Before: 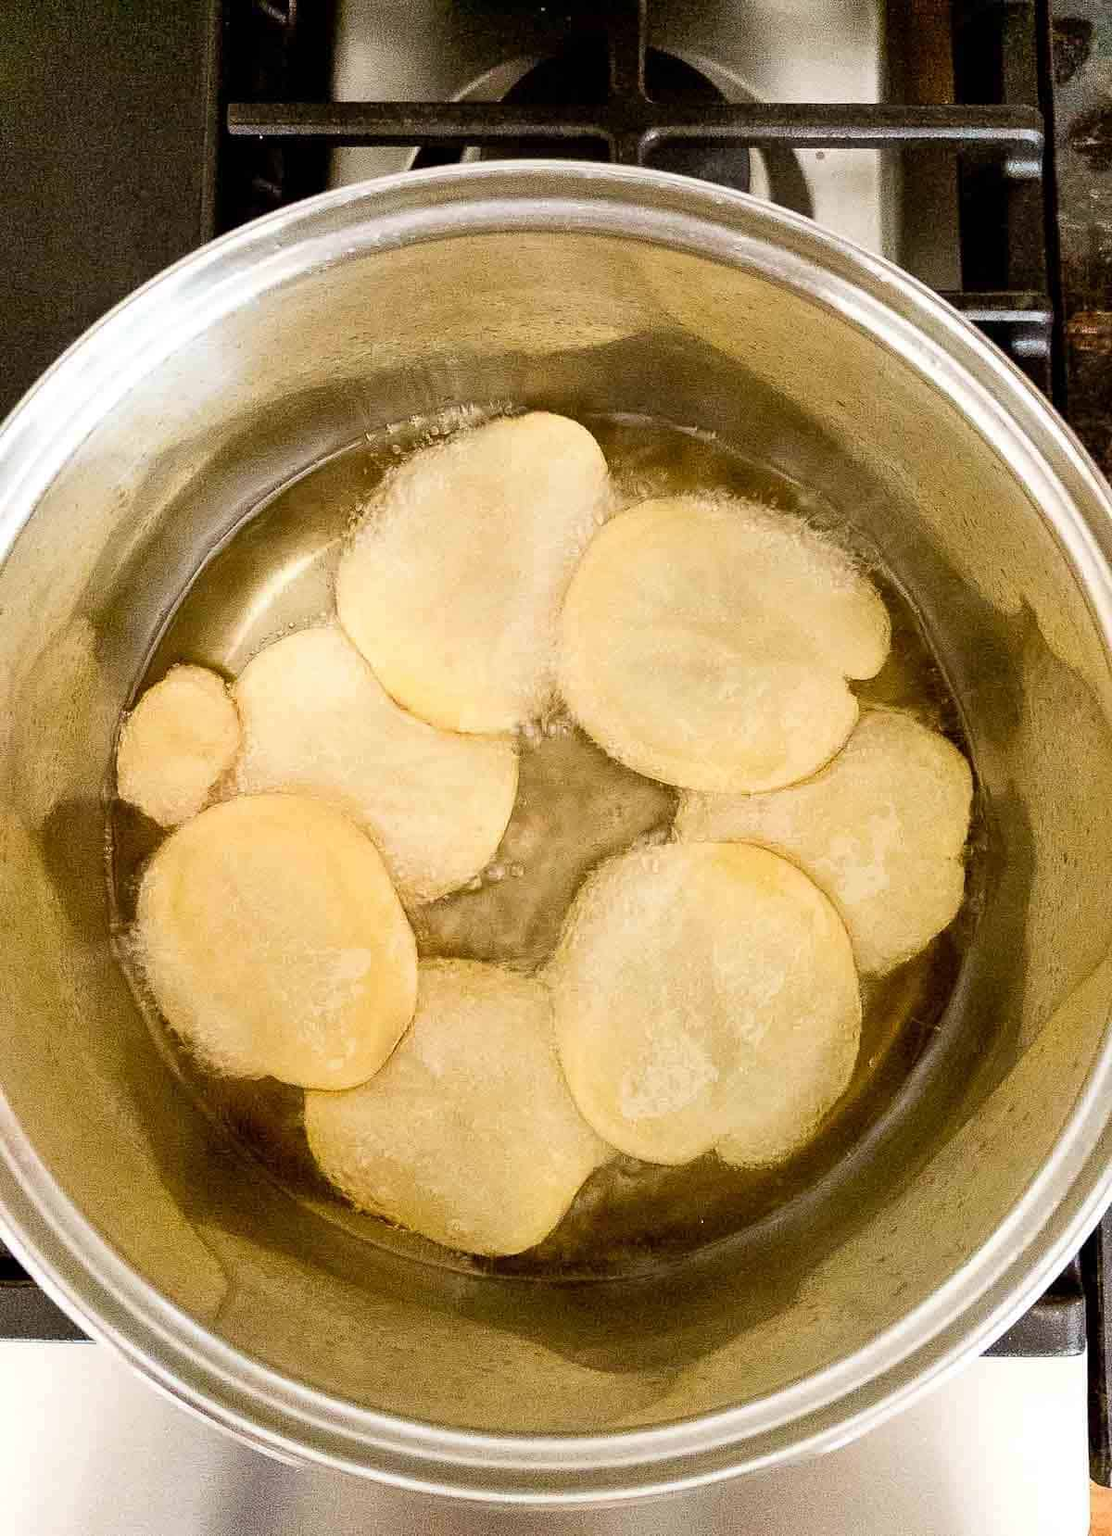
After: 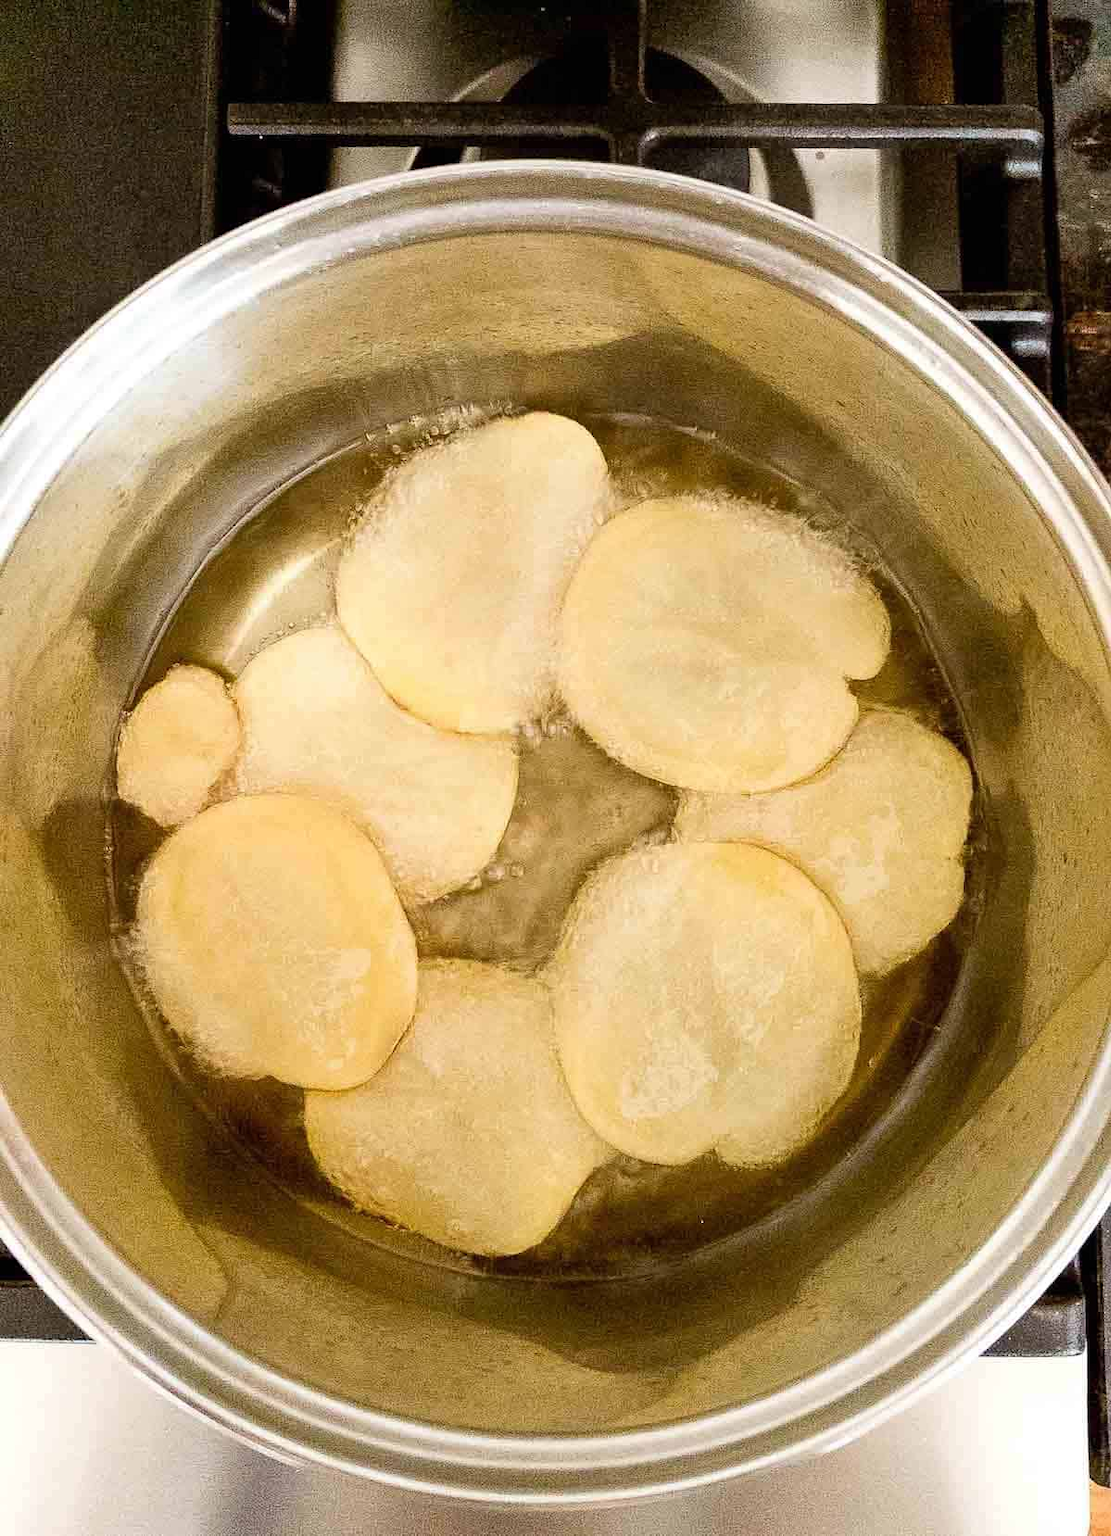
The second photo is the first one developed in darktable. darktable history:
exposure: black level correction 0, compensate exposure bias true, compensate highlight preservation false
